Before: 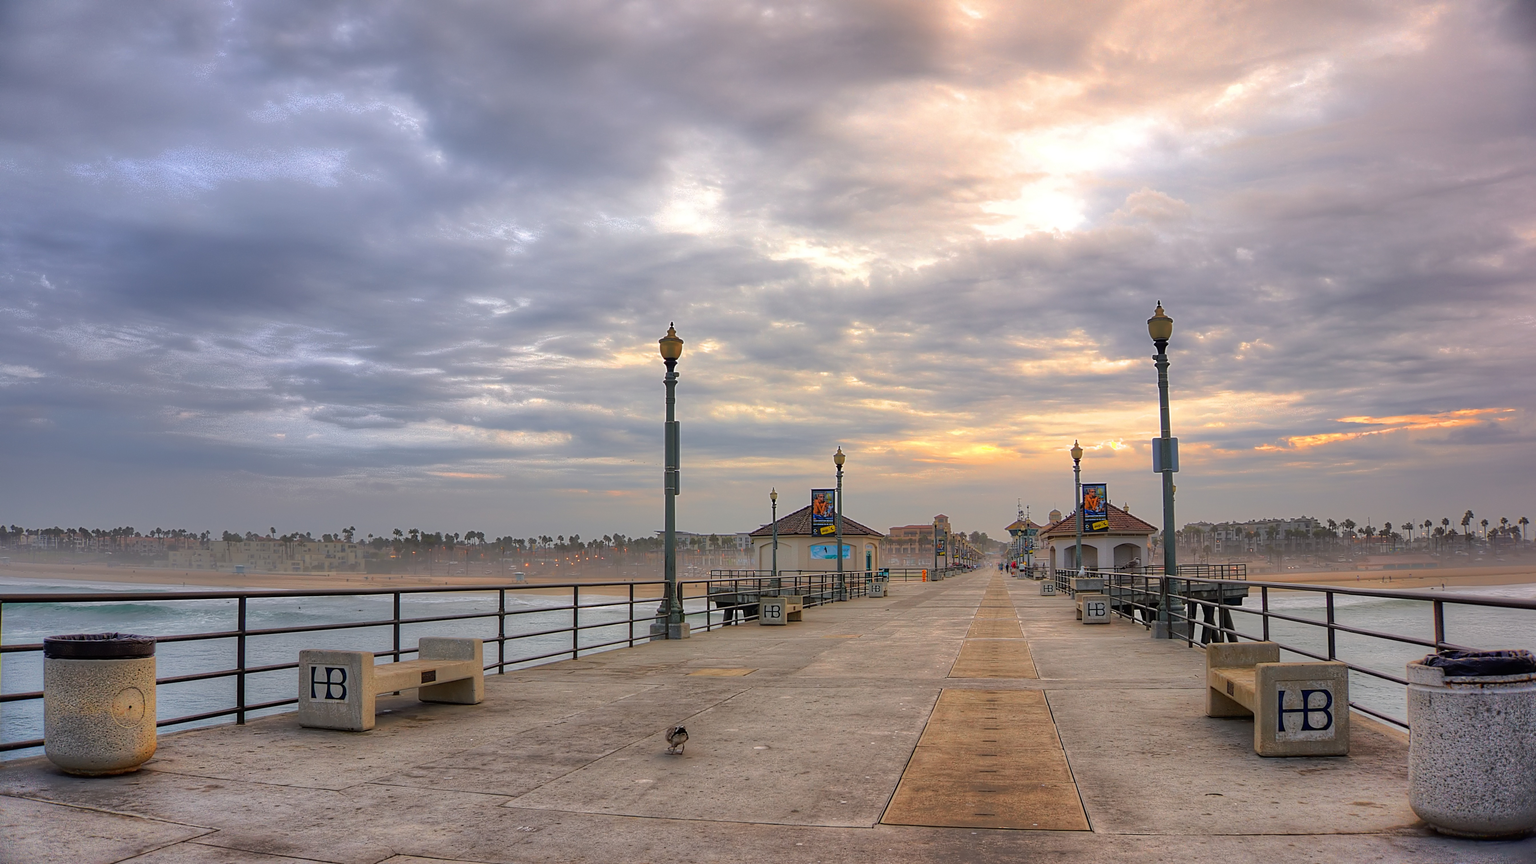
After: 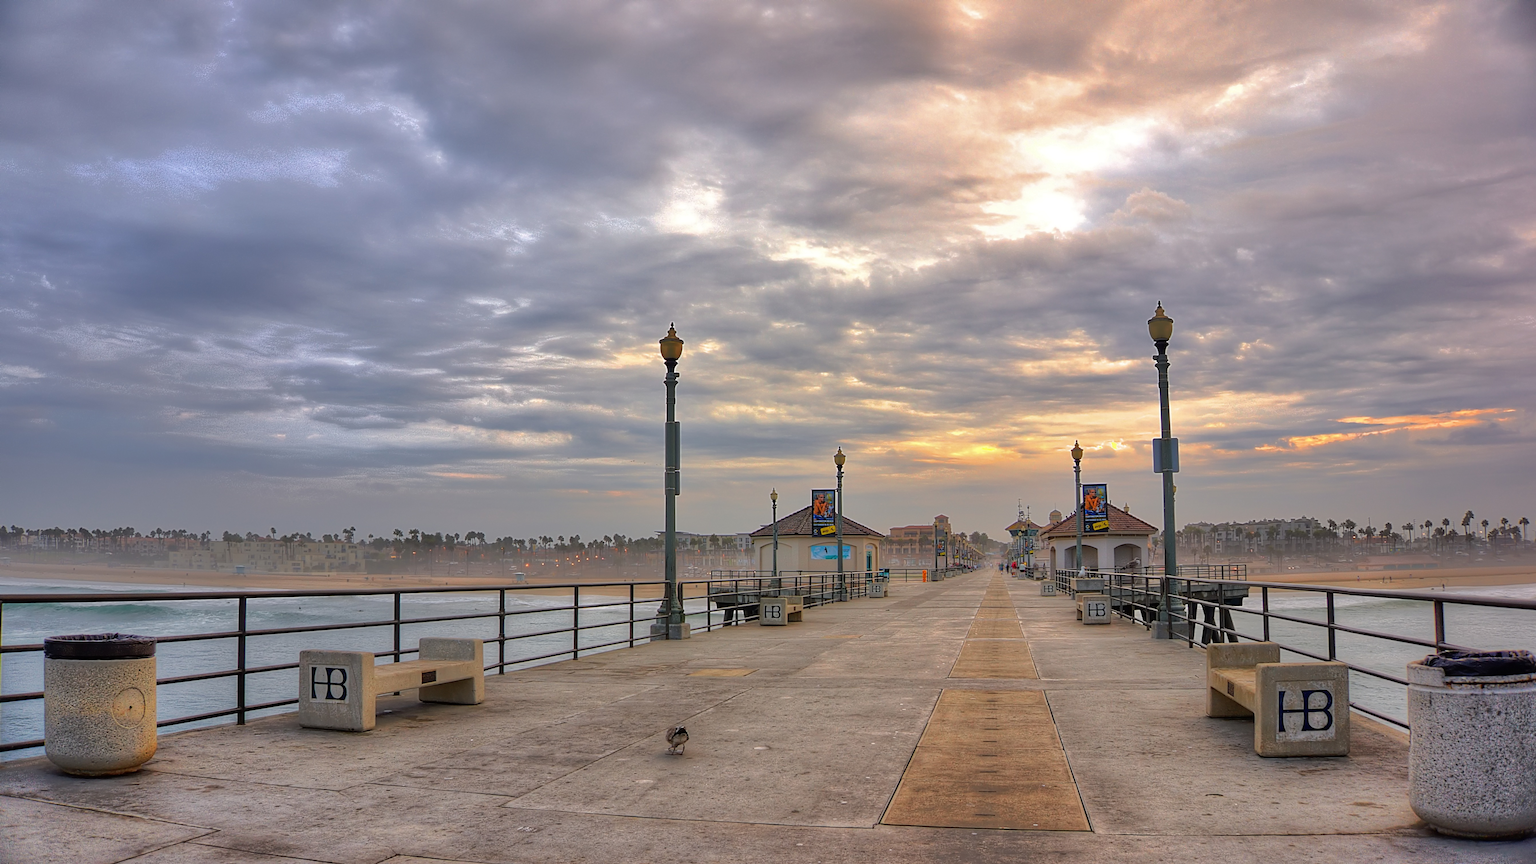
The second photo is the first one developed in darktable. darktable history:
shadows and highlights: white point adjustment 0.036, soften with gaussian
